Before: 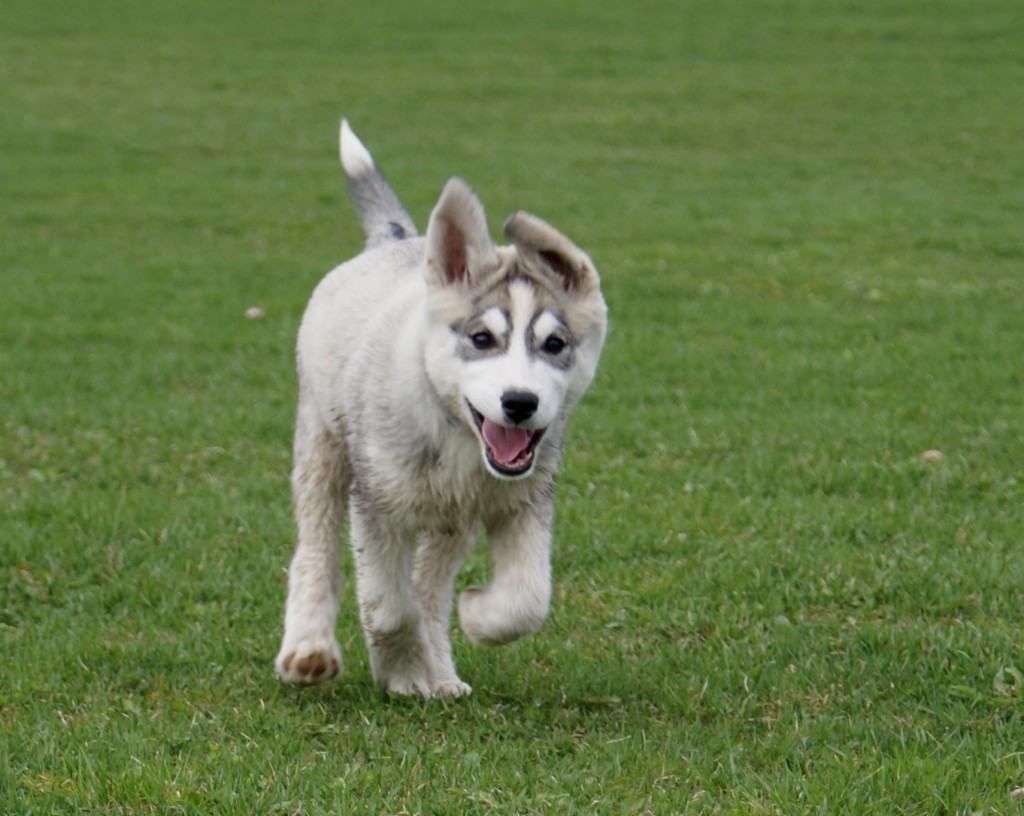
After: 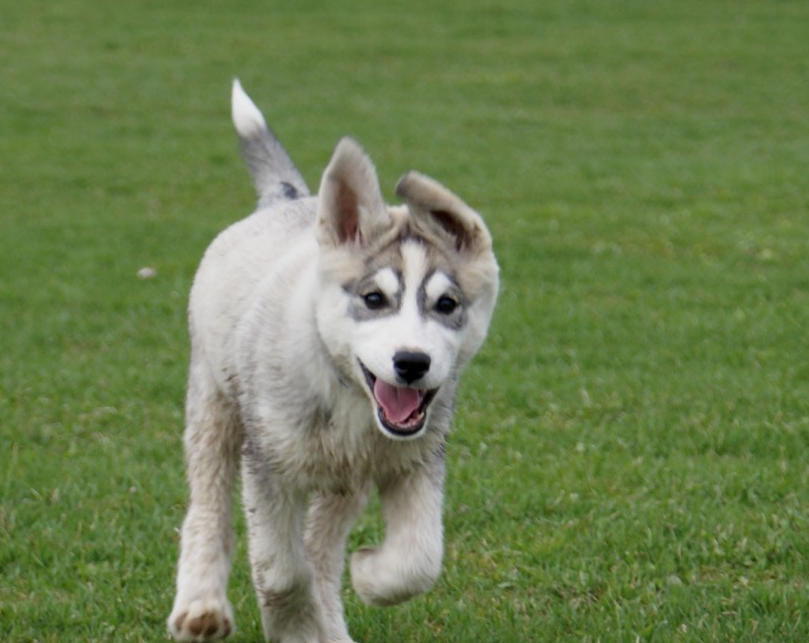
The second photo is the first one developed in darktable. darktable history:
crop and rotate: left 10.603%, top 5.013%, right 10.379%, bottom 16.119%
